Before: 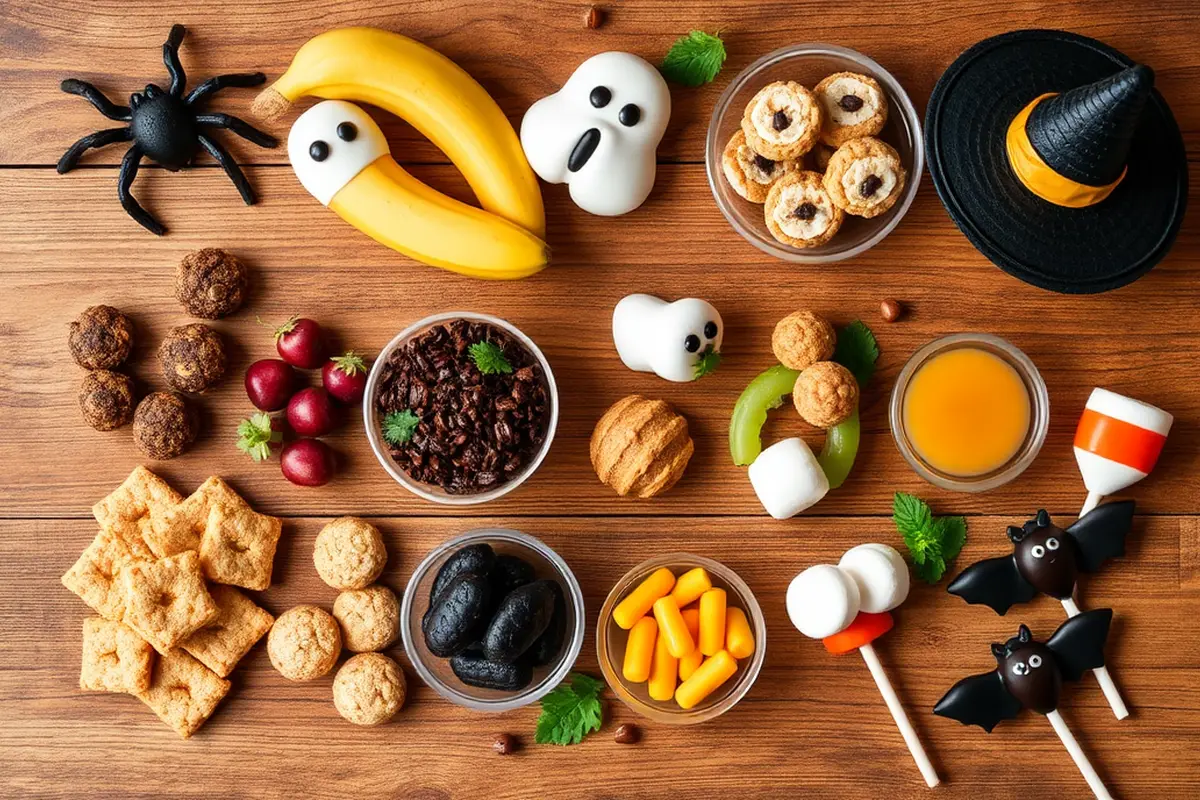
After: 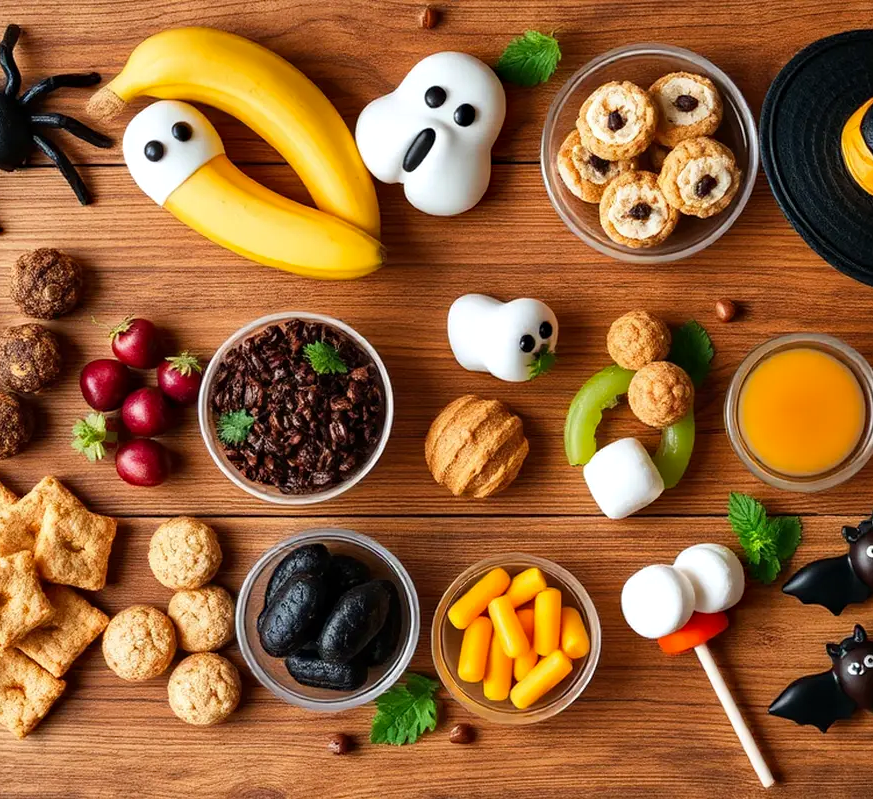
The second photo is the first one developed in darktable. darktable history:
crop: left 13.809%, top 0%, right 13.404%
haze removal: compatibility mode true
